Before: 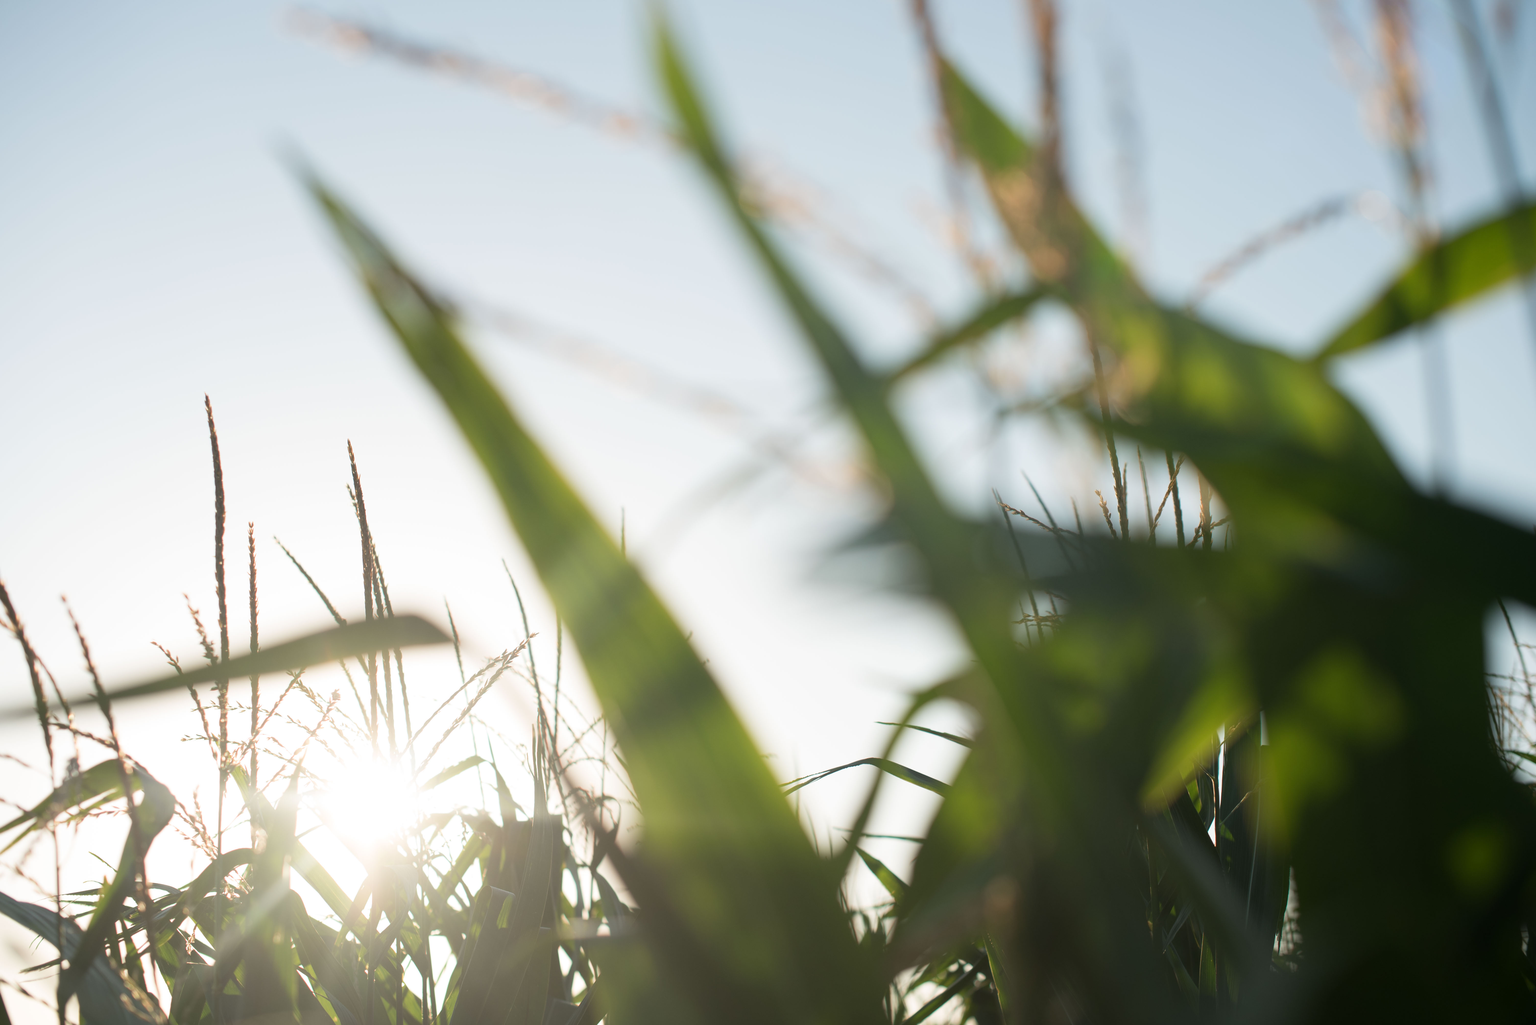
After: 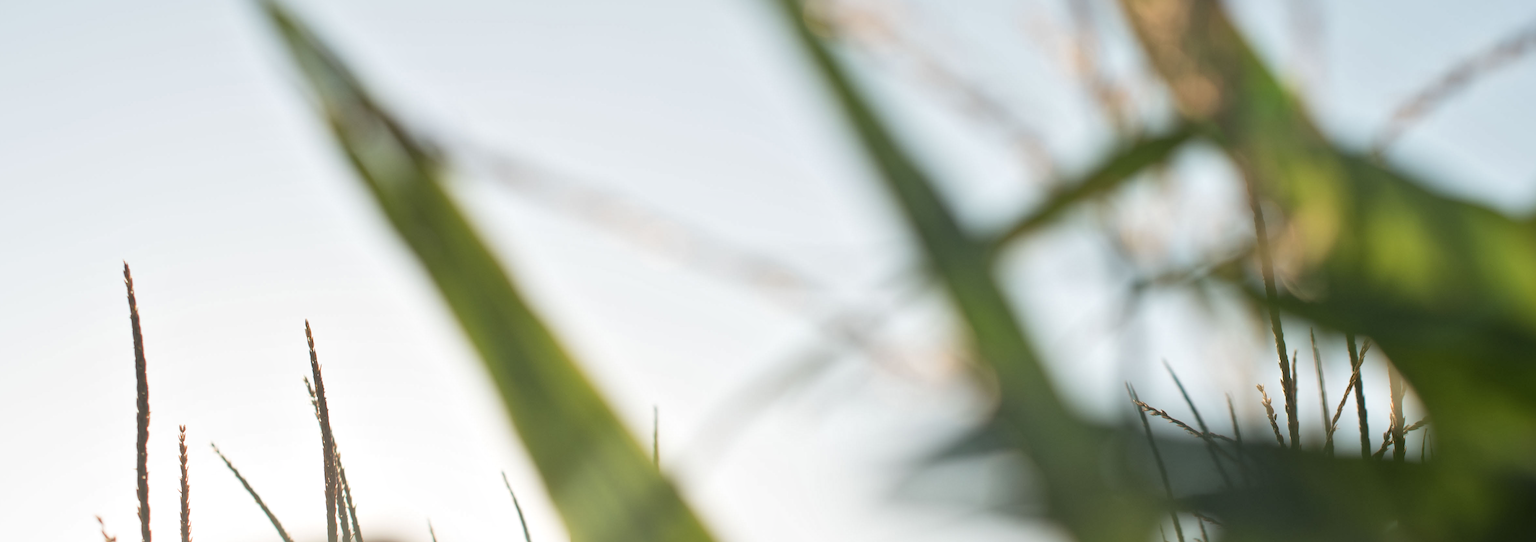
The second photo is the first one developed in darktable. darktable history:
local contrast: mode bilateral grid, contrast 25, coarseness 60, detail 151%, midtone range 0.2
crop: left 7.036%, top 18.398%, right 14.379%, bottom 40.043%
